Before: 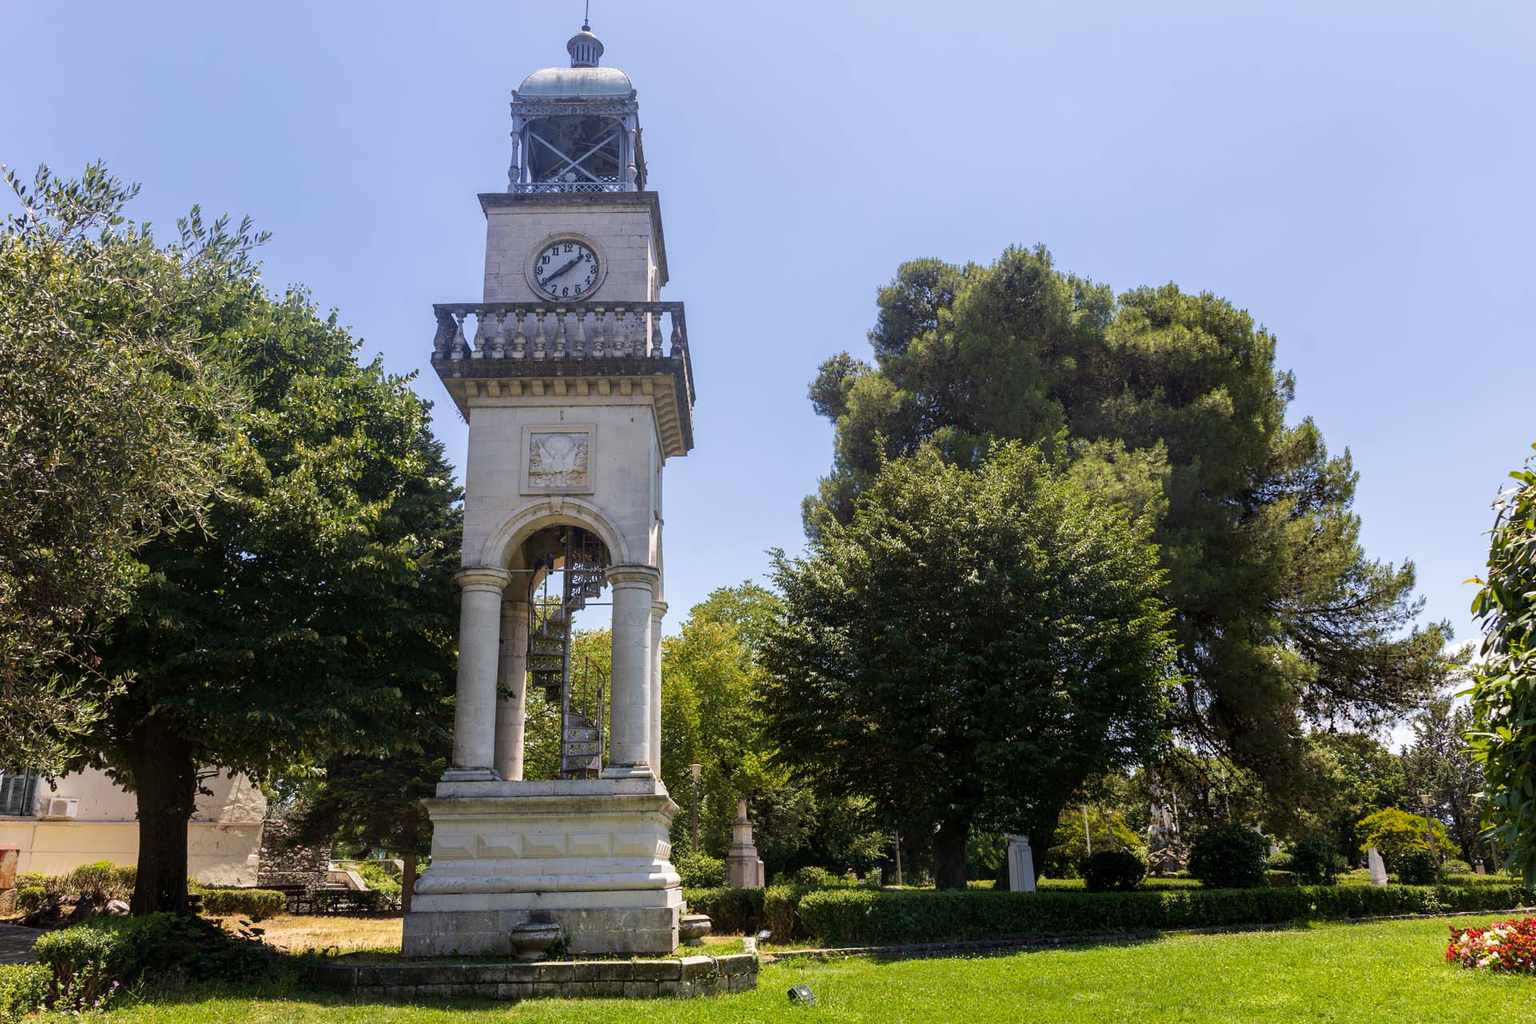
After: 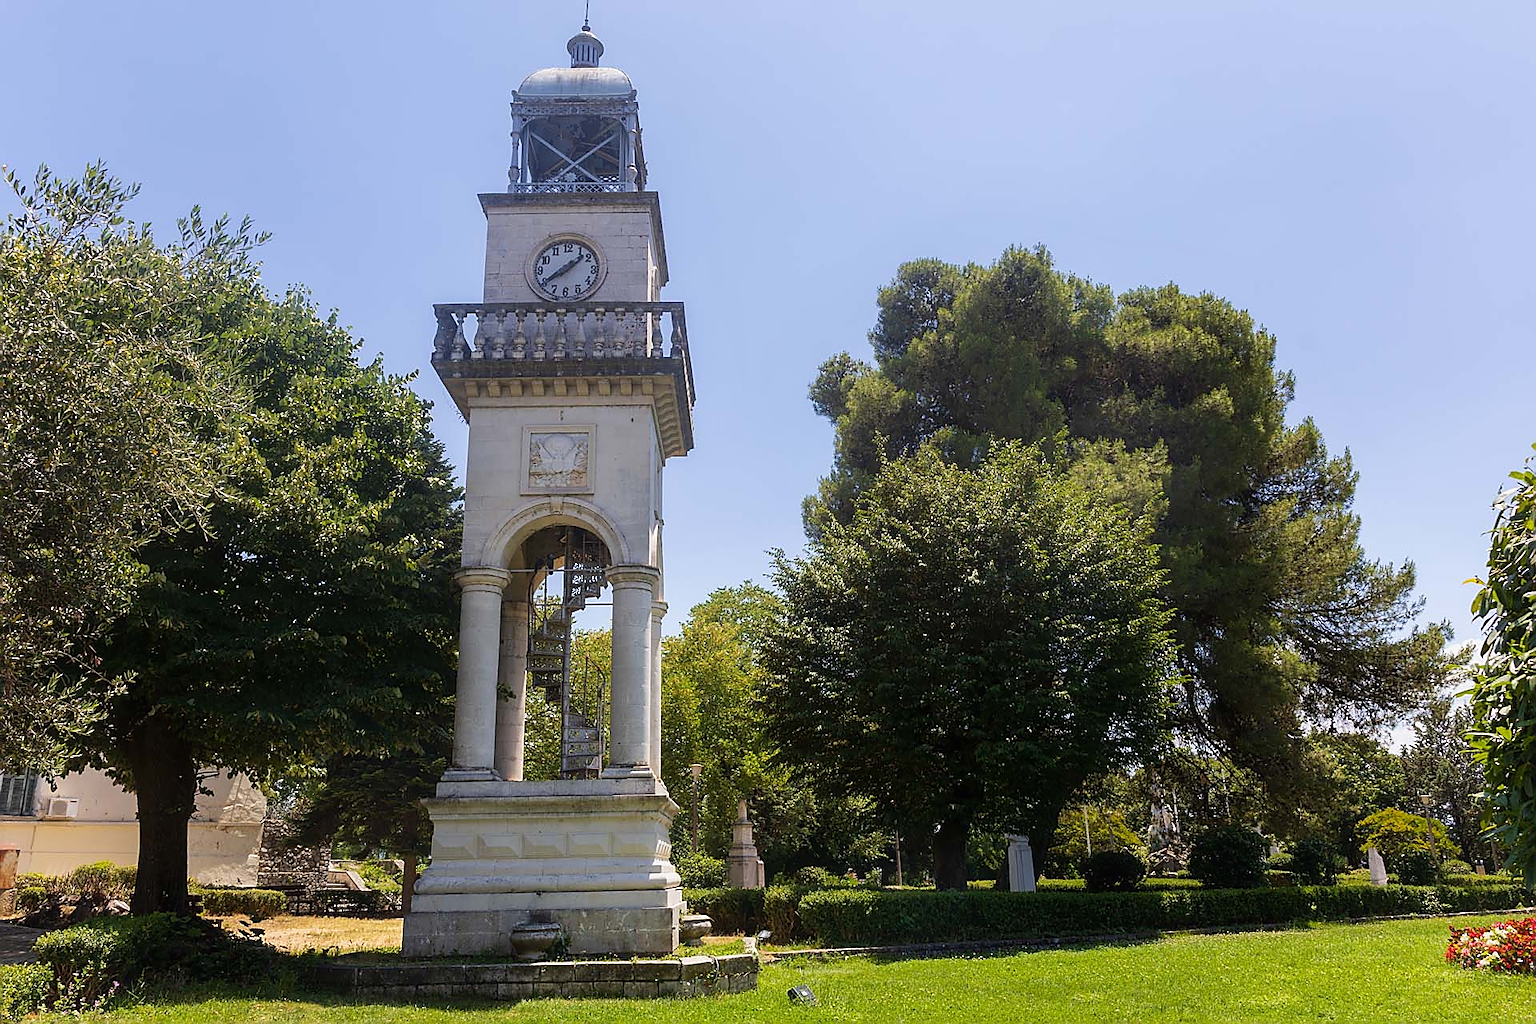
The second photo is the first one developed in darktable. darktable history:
sharpen: radius 1.407, amount 1.258, threshold 0.709
tone equalizer: -8 EV 0.081 EV
contrast equalizer: y [[0.5, 0.542, 0.583, 0.625, 0.667, 0.708], [0.5 ×6], [0.5 ×6], [0 ×6], [0 ×6]], mix -0.28
